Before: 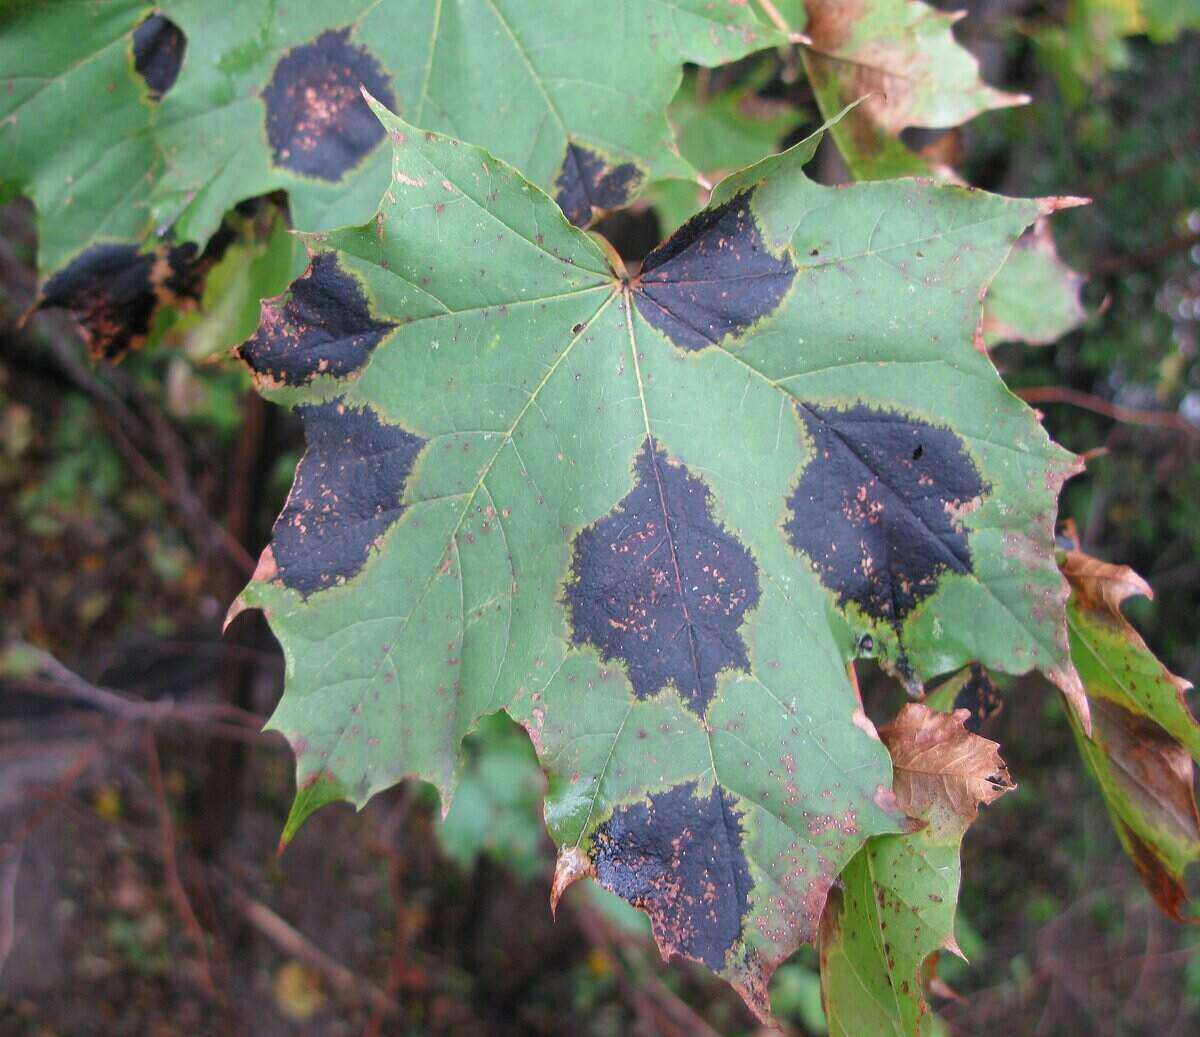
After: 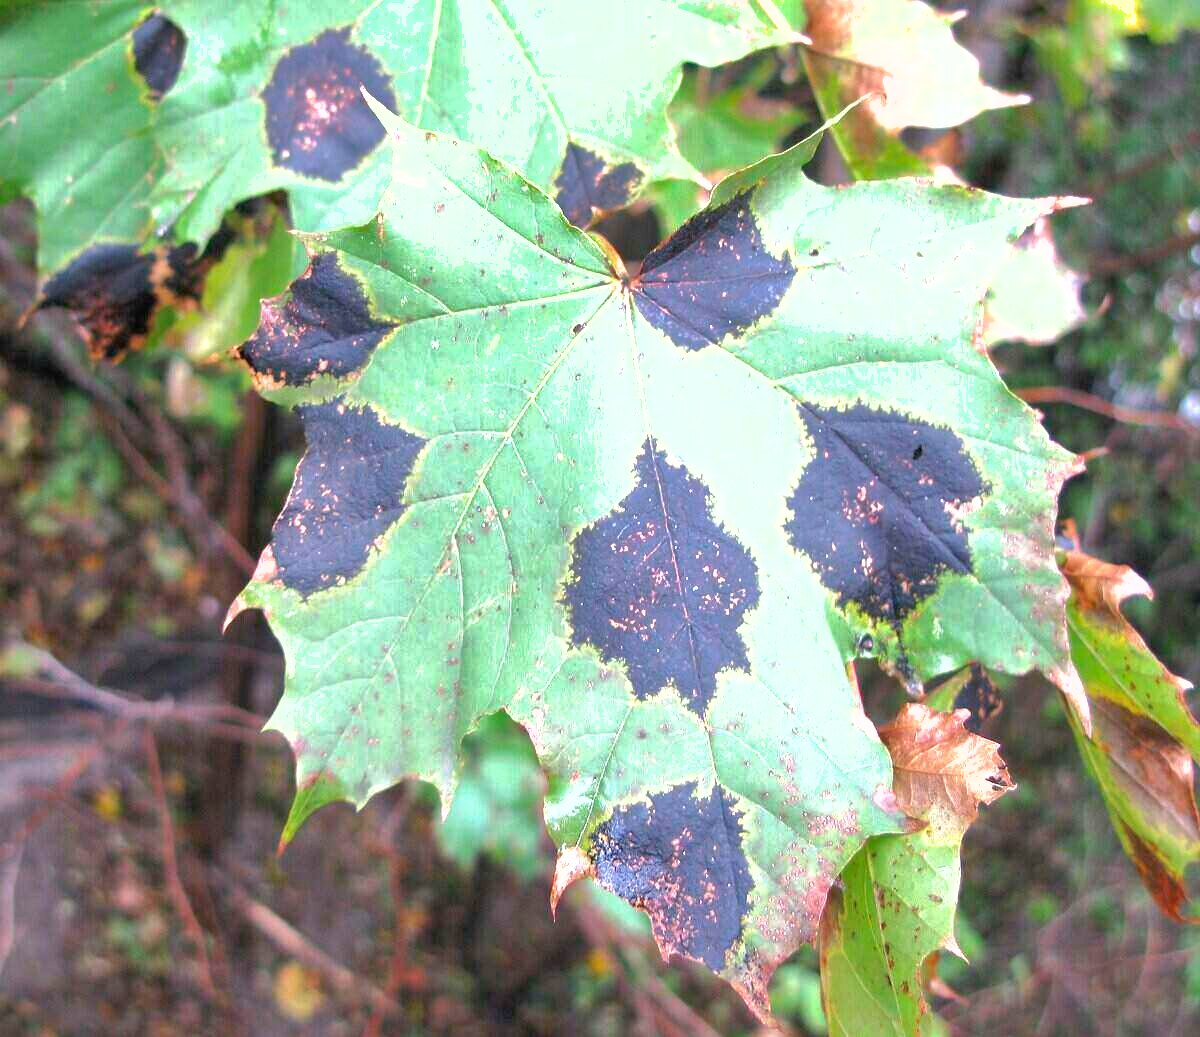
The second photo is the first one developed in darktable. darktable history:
shadows and highlights: on, module defaults
exposure: black level correction 0, exposure 1.2 EV, compensate highlight preservation false
